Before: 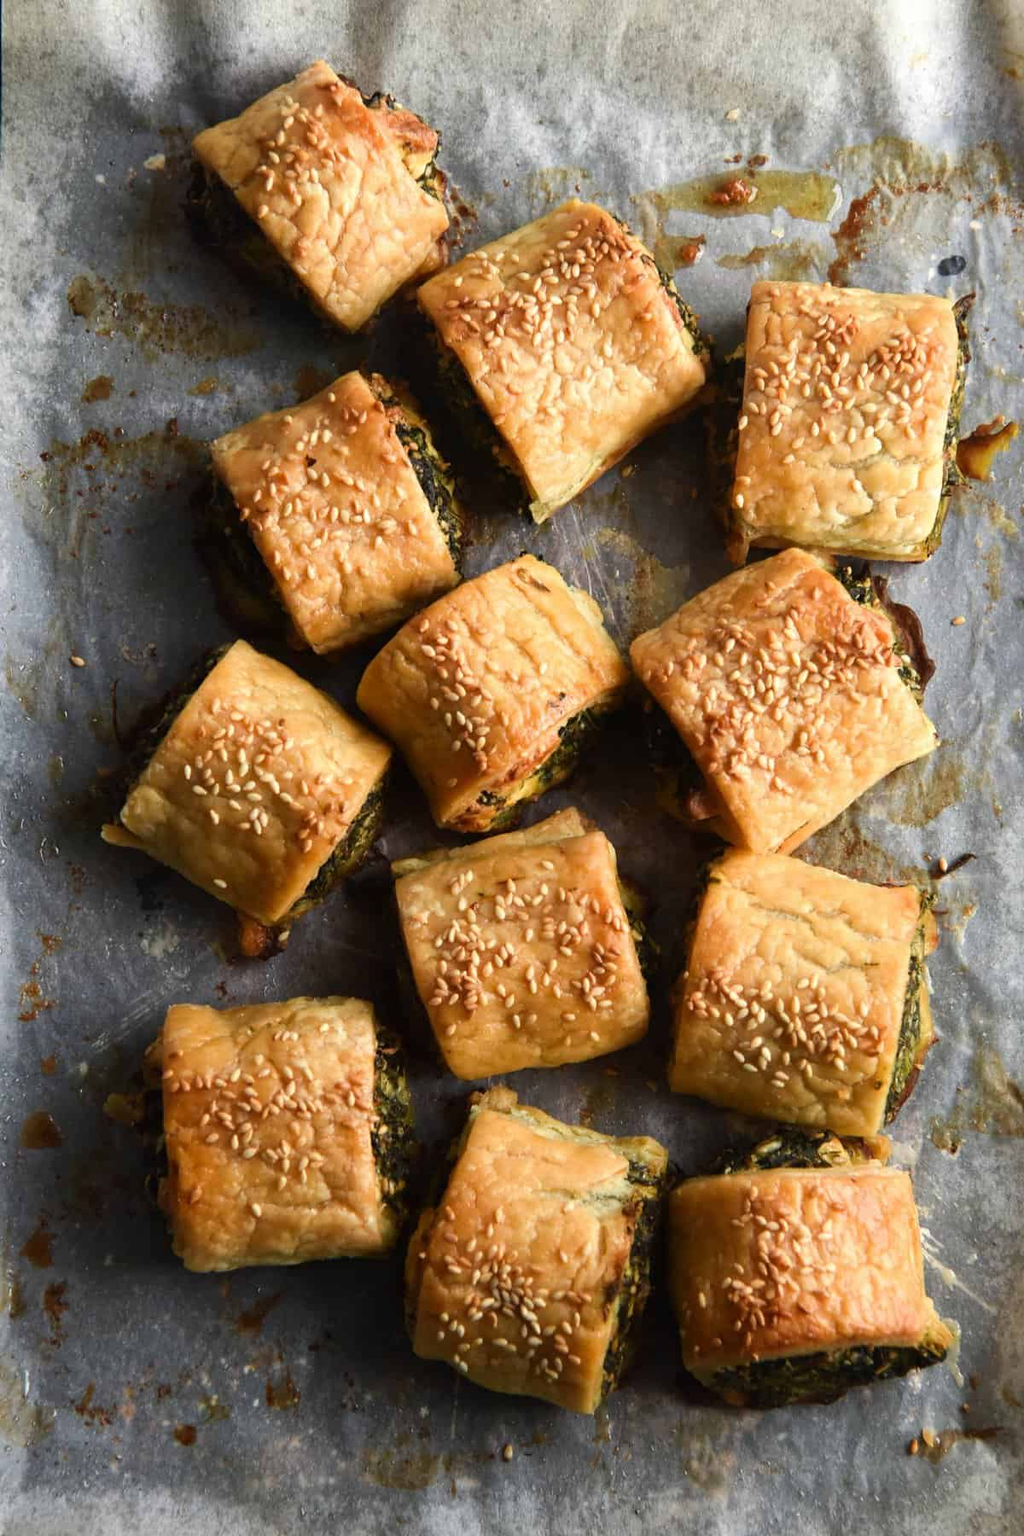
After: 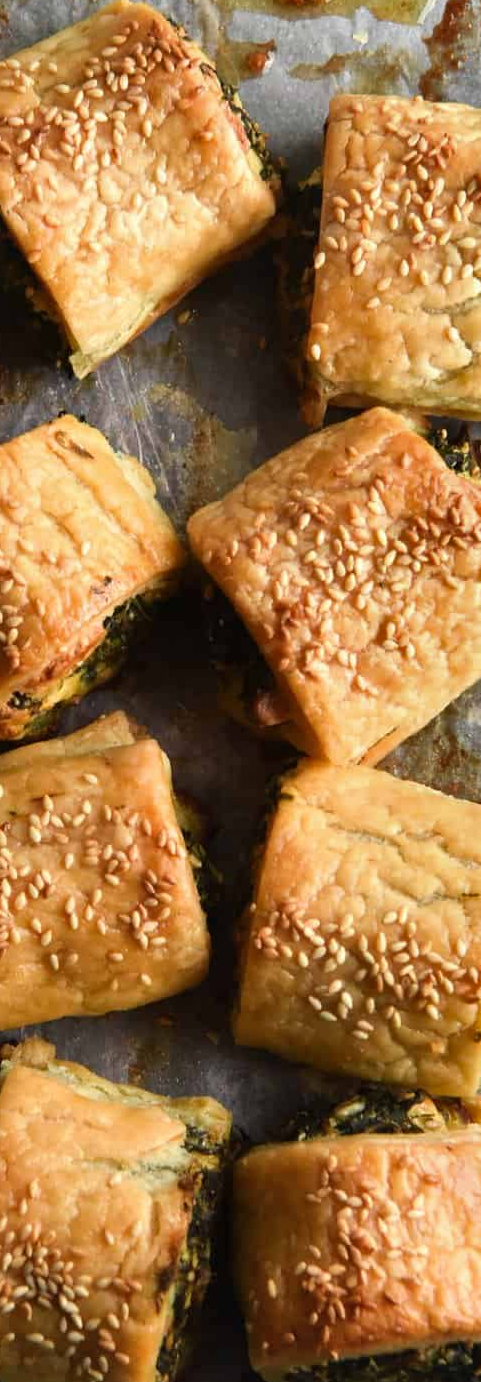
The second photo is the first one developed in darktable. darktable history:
shadows and highlights: radius 100.7, shadows 50.74, highlights -64.13, soften with gaussian
crop: left 45.935%, top 13.073%, right 13.944%, bottom 10.146%
